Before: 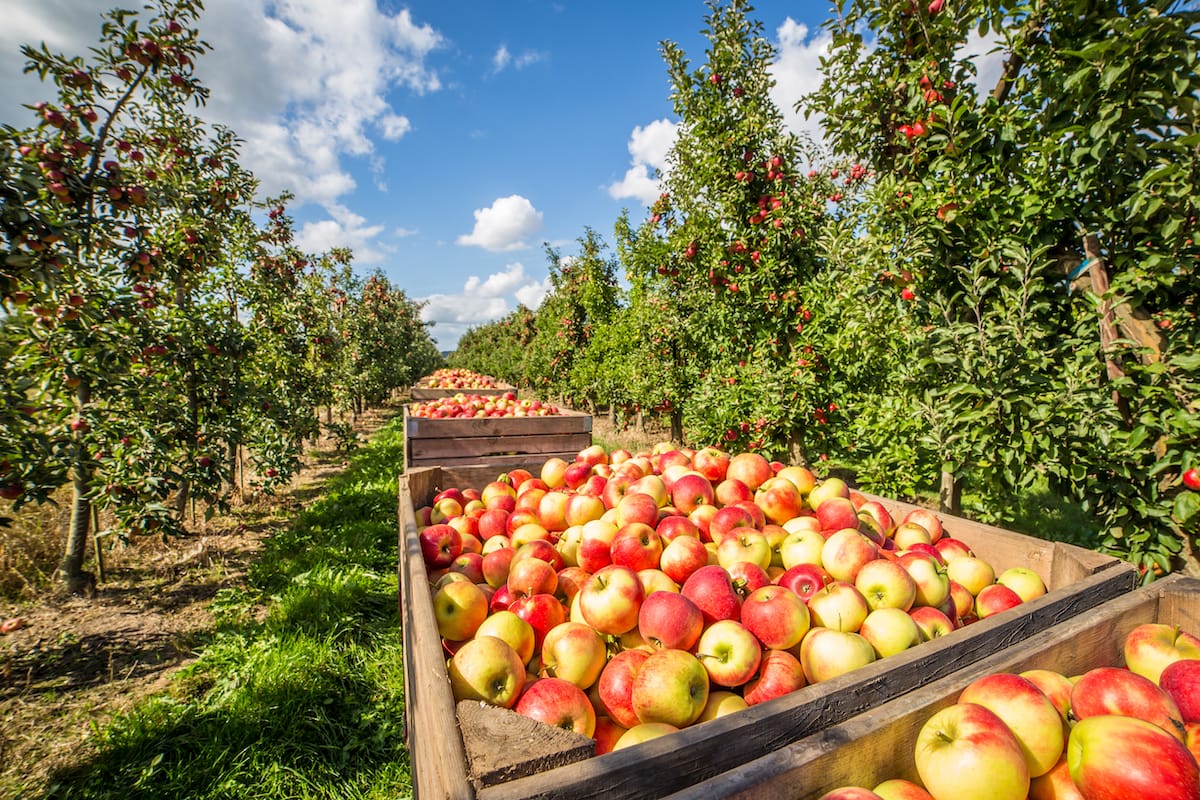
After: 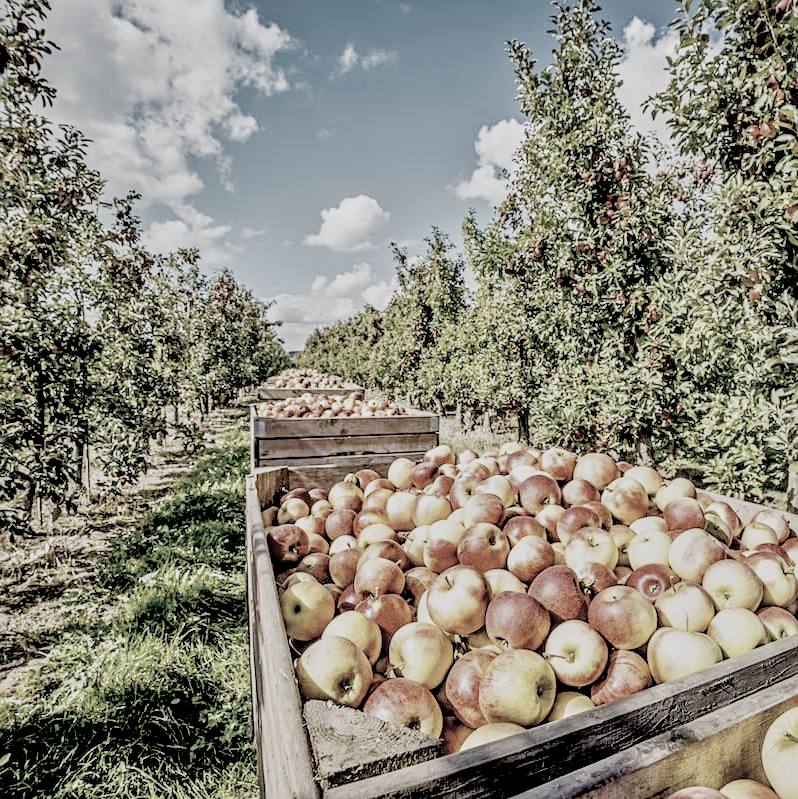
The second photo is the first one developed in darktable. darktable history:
crop and rotate: left 12.782%, right 20.655%
tone equalizer: -8 EV 1.97 EV, -7 EV 1.96 EV, -6 EV 1.97 EV, -5 EV 1.98 EV, -4 EV 1.96 EV, -3 EV 1.47 EV, -2 EV 0.982 EV, -1 EV 0.502 EV
exposure: black level correction 0.01, exposure 0.015 EV, compensate highlight preservation false
haze removal: compatibility mode true
color correction: highlights b* 0.031, saturation 0.268
local contrast: detail 130%
sharpen: radius 2.493, amount 0.341
filmic rgb: black relative exposure -3.17 EV, white relative exposure 7.02 EV, hardness 1.49, contrast 1.342, preserve chrominance no, color science v3 (2019), use custom middle-gray values true
